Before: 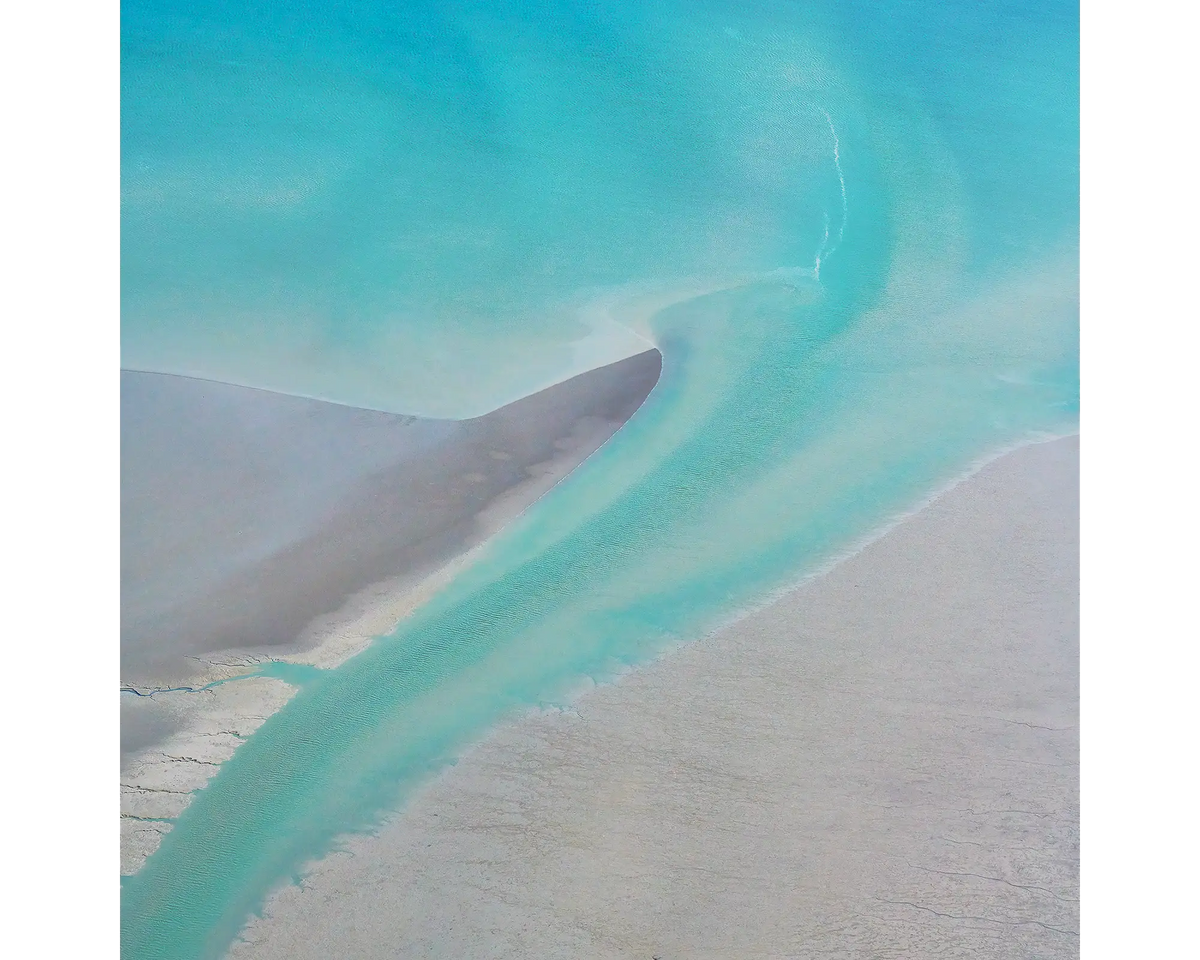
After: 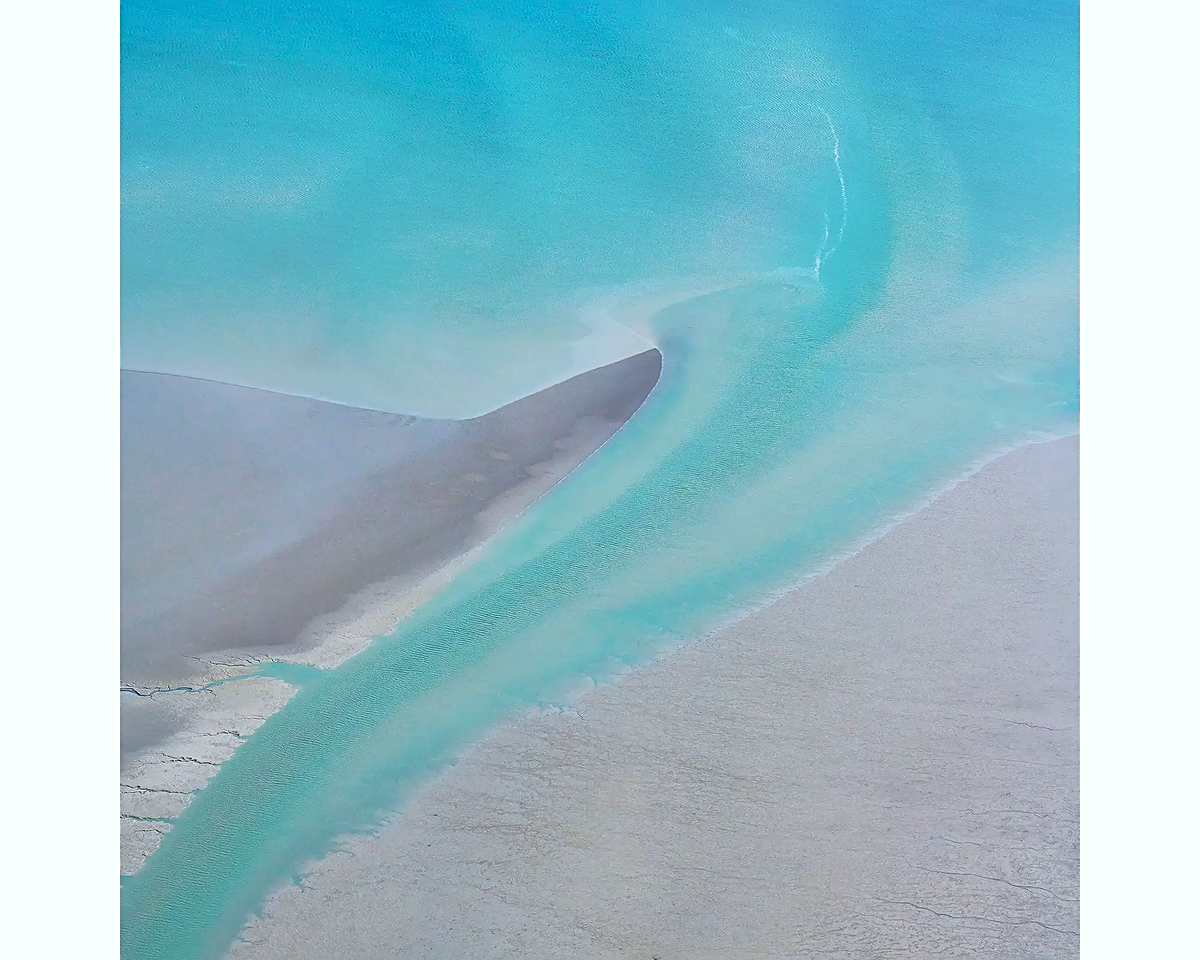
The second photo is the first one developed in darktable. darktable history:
white balance: red 0.967, blue 1.049
sharpen: on, module defaults
